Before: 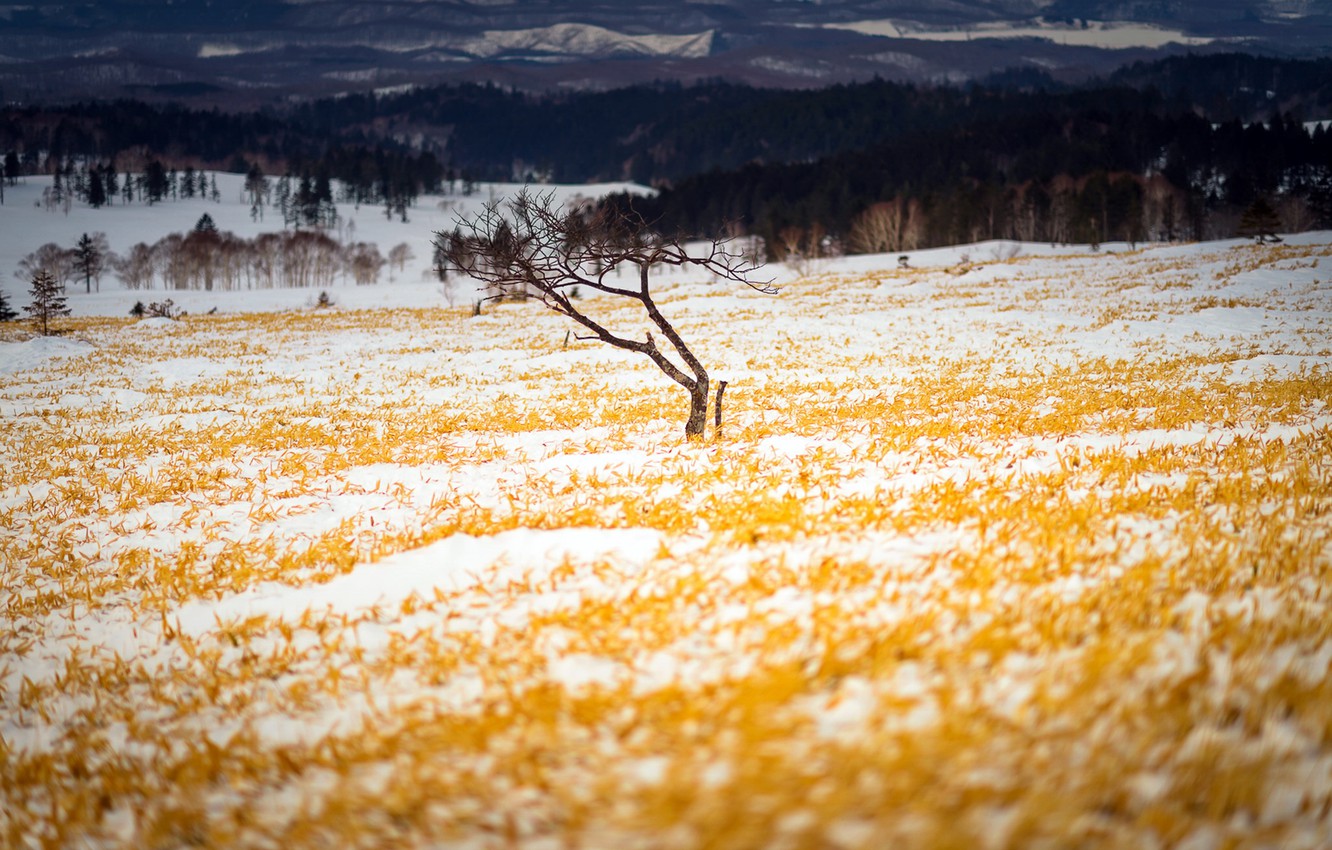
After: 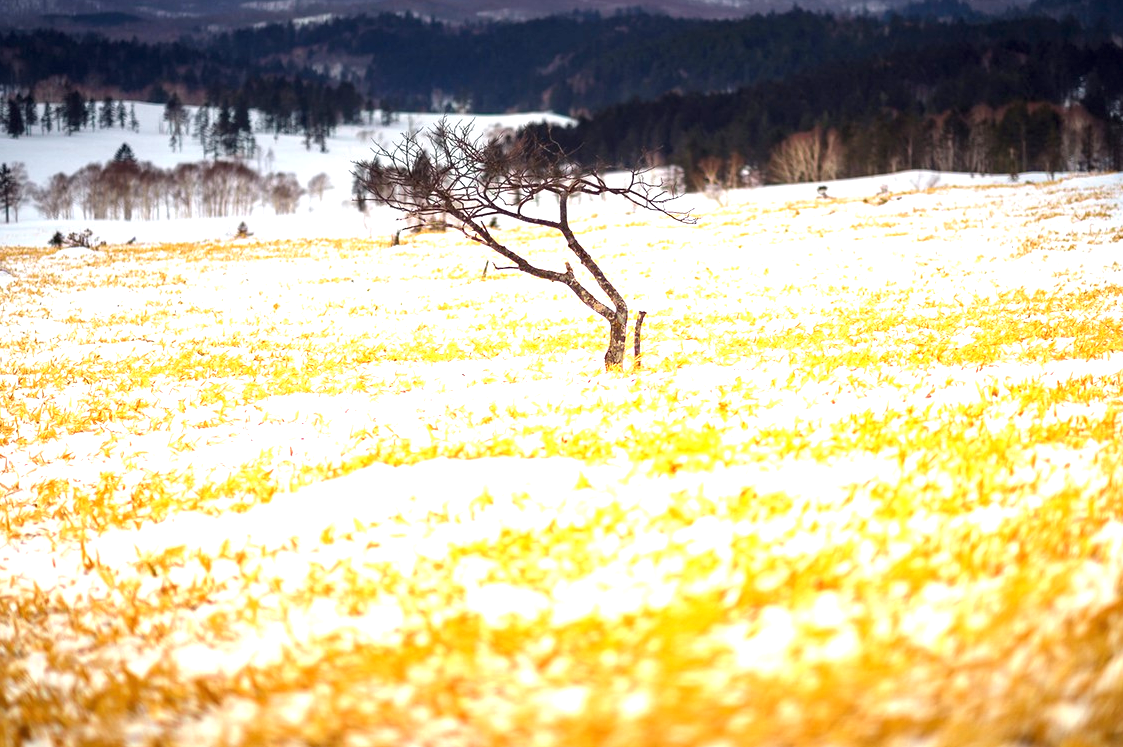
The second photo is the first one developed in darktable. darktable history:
crop: left 6.137%, top 8.244%, right 9.549%, bottom 3.863%
exposure: black level correction 0, exposure 1.103 EV, compensate highlight preservation false
